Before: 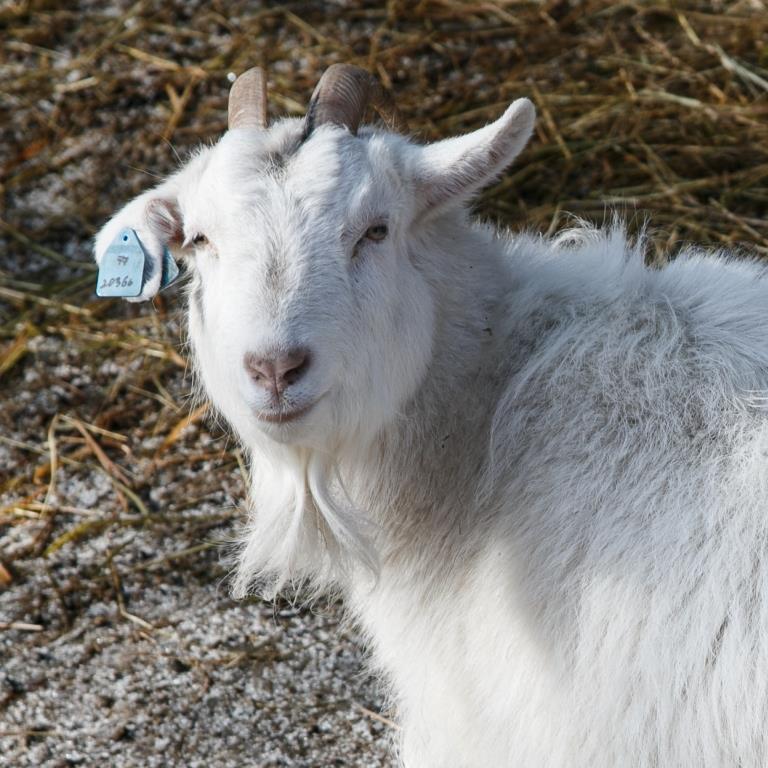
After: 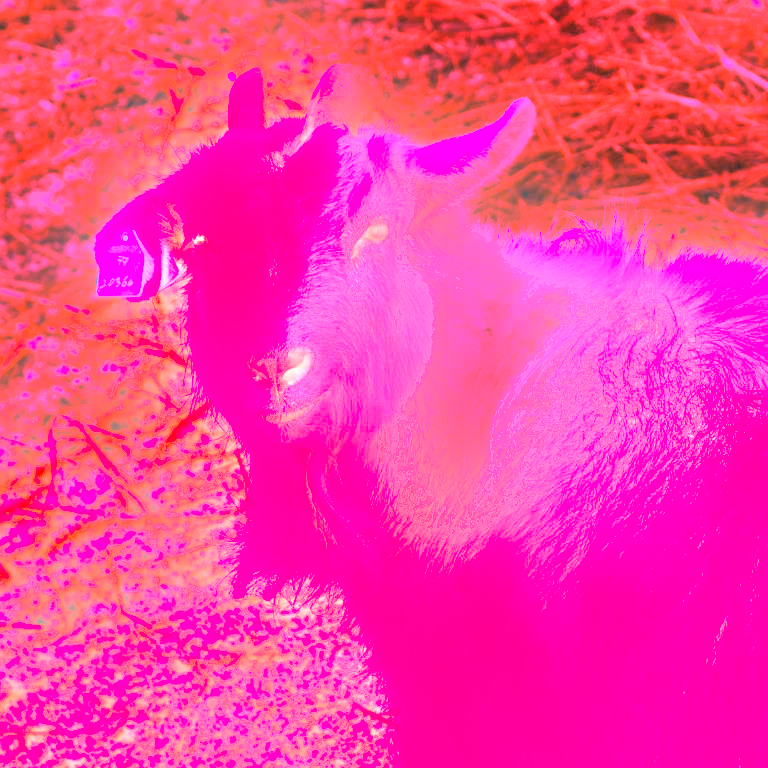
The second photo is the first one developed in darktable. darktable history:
shadows and highlights: shadows 37.27, highlights -28.18, soften with gaussian
bloom: size 13.65%, threshold 98.39%, strength 4.82%
white balance: red 4.26, blue 1.802
